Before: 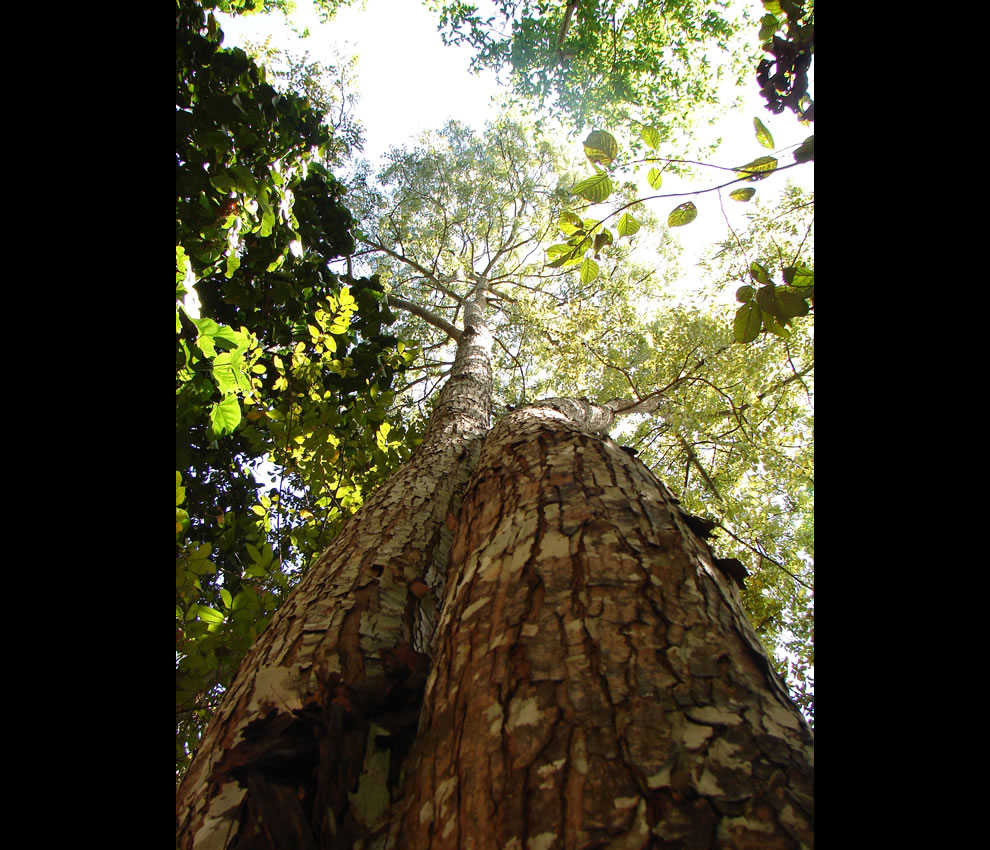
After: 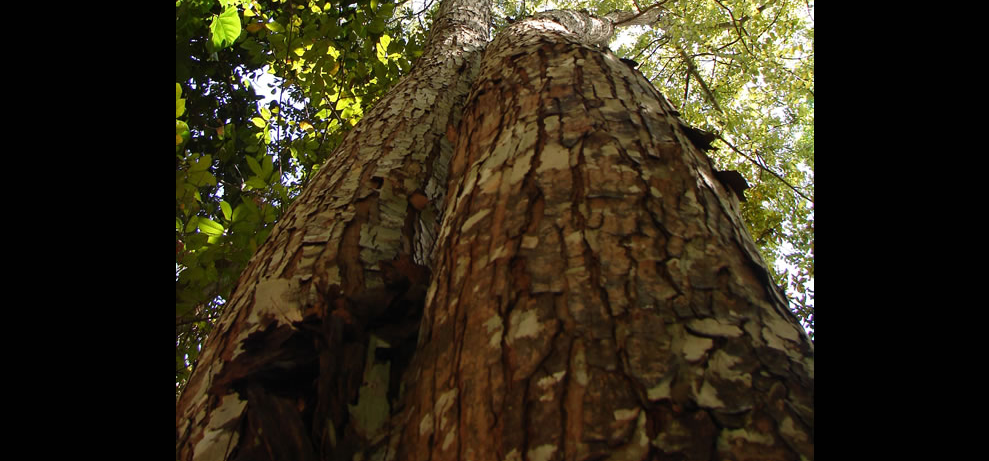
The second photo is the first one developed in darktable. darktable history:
crop and rotate: top 45.652%, right 0.089%
